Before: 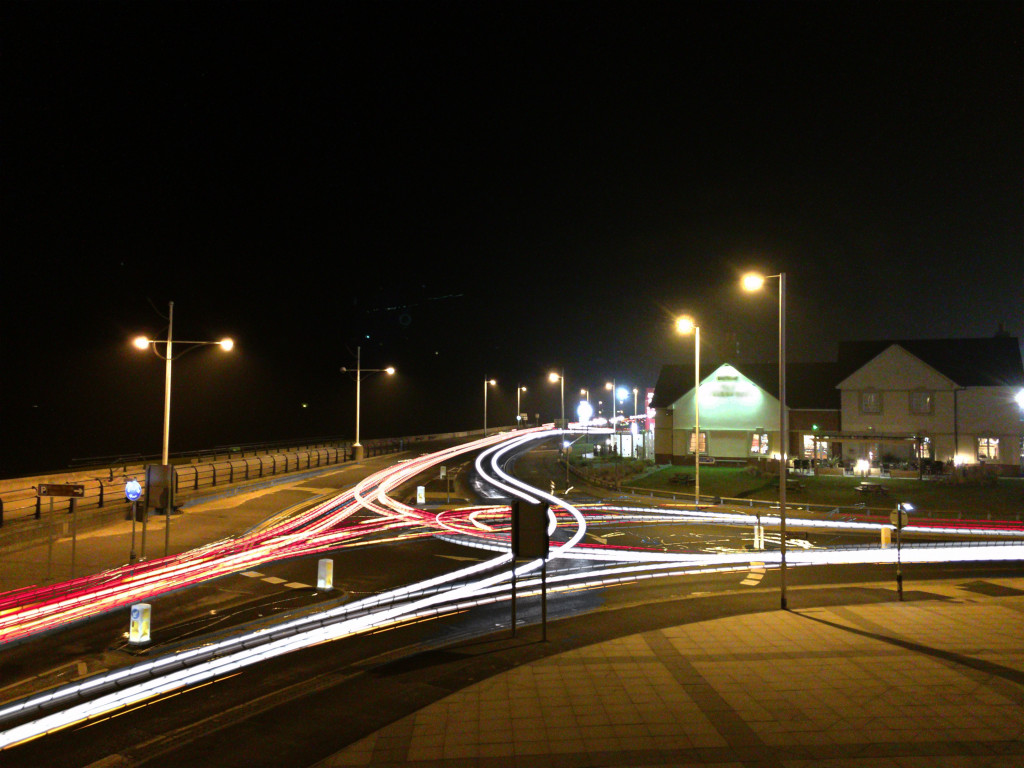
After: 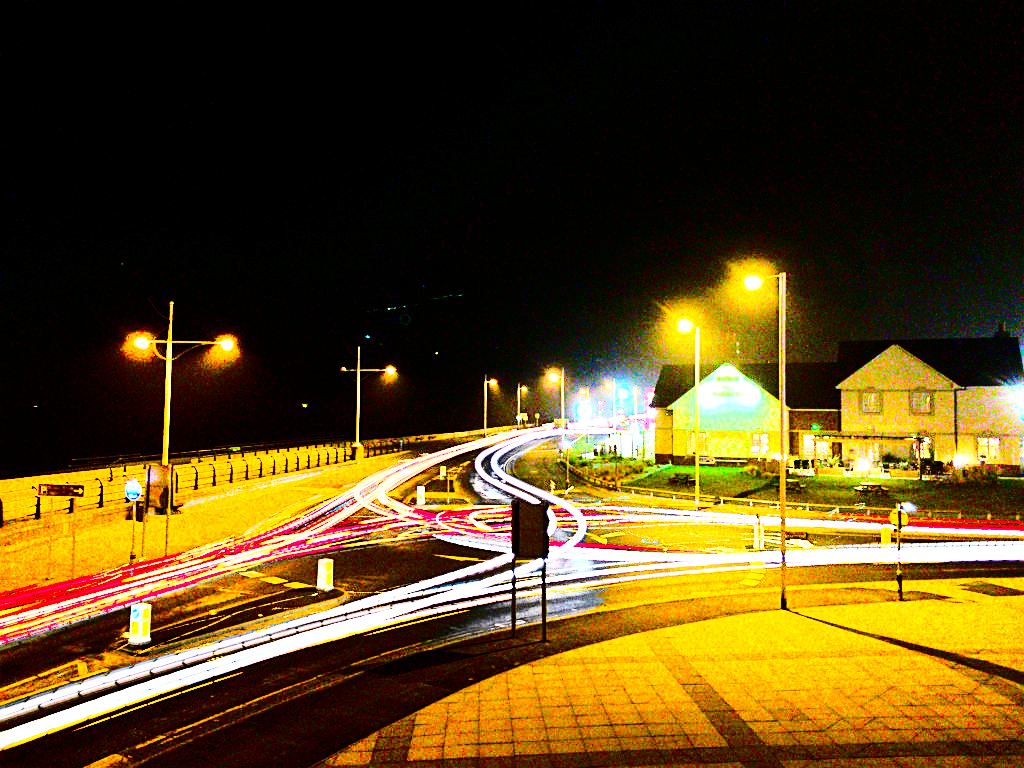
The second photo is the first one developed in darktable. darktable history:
base curve: curves: ch0 [(0, 0) (0, 0) (0.002, 0.001) (0.008, 0.003) (0.019, 0.011) (0.037, 0.037) (0.064, 0.11) (0.102, 0.232) (0.152, 0.379) (0.216, 0.524) (0.296, 0.665) (0.394, 0.789) (0.512, 0.881) (0.651, 0.945) (0.813, 0.986) (1, 1)]
color balance rgb: global offset › luminance -0.486%, linear chroma grading › global chroma 14.375%, perceptual saturation grading › global saturation 34.688%, perceptual saturation grading › highlights -25.119%, perceptual saturation grading › shadows 49.313%, perceptual brilliance grading › highlights 9.746%, perceptual brilliance grading › shadows -4.883%, global vibrance 20%
exposure: black level correction 0, exposure 1.739 EV, compensate exposure bias true, compensate highlight preservation false
sharpen: radius 1.931
shadows and highlights: shadows 60.92, soften with gaussian
contrast brightness saturation: contrast 0.221, brightness -0.189, saturation 0.236
